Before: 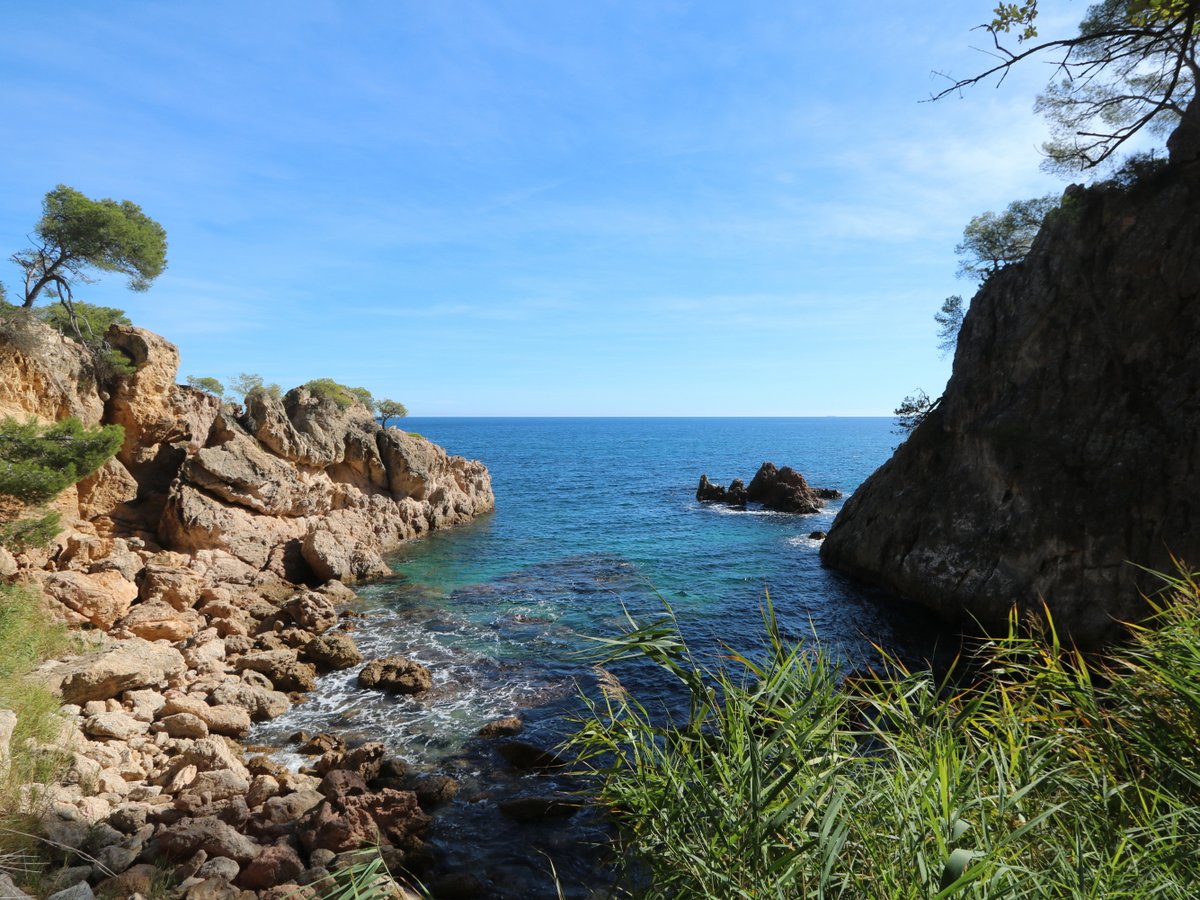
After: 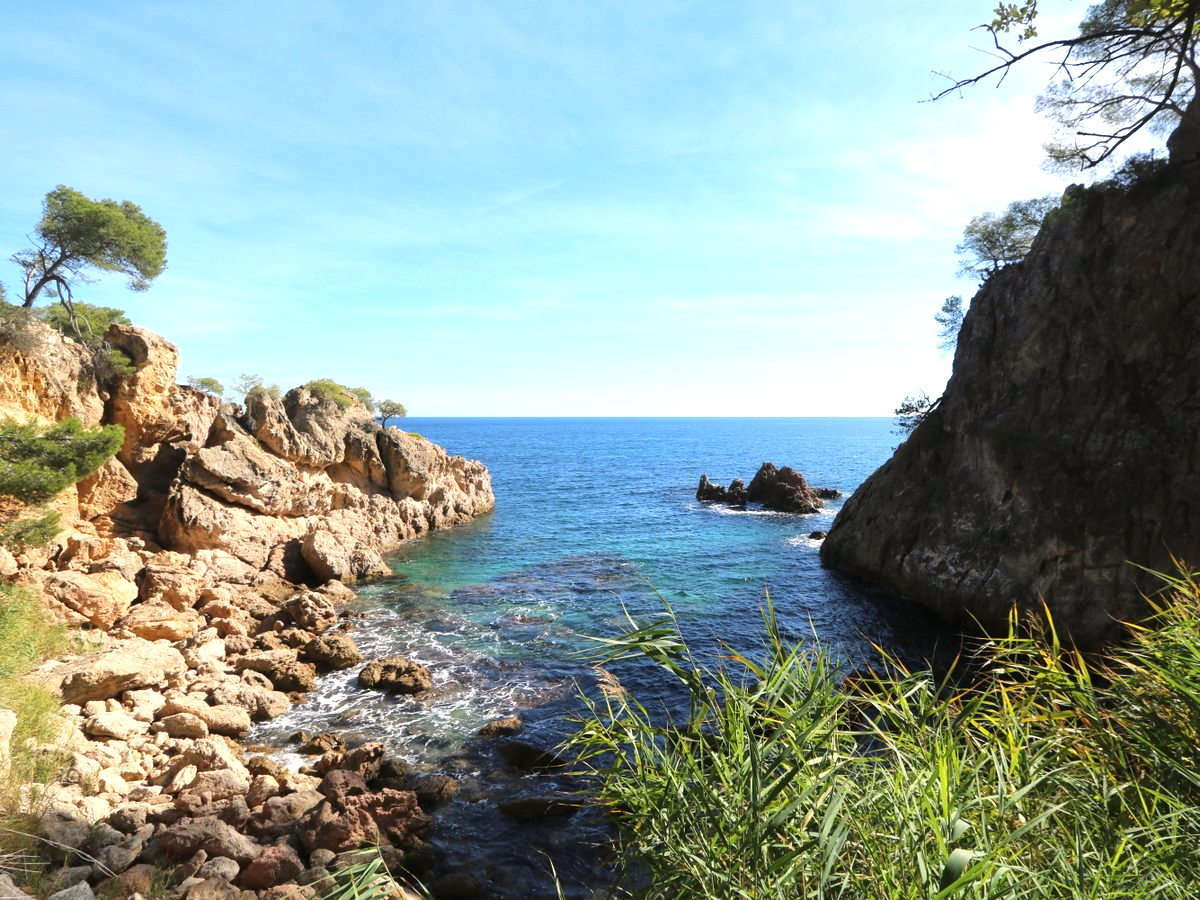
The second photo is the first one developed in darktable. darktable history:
exposure: exposure 0.779 EV, compensate exposure bias true, compensate highlight preservation false
color correction: highlights a* 3.57, highlights b* 5.07
